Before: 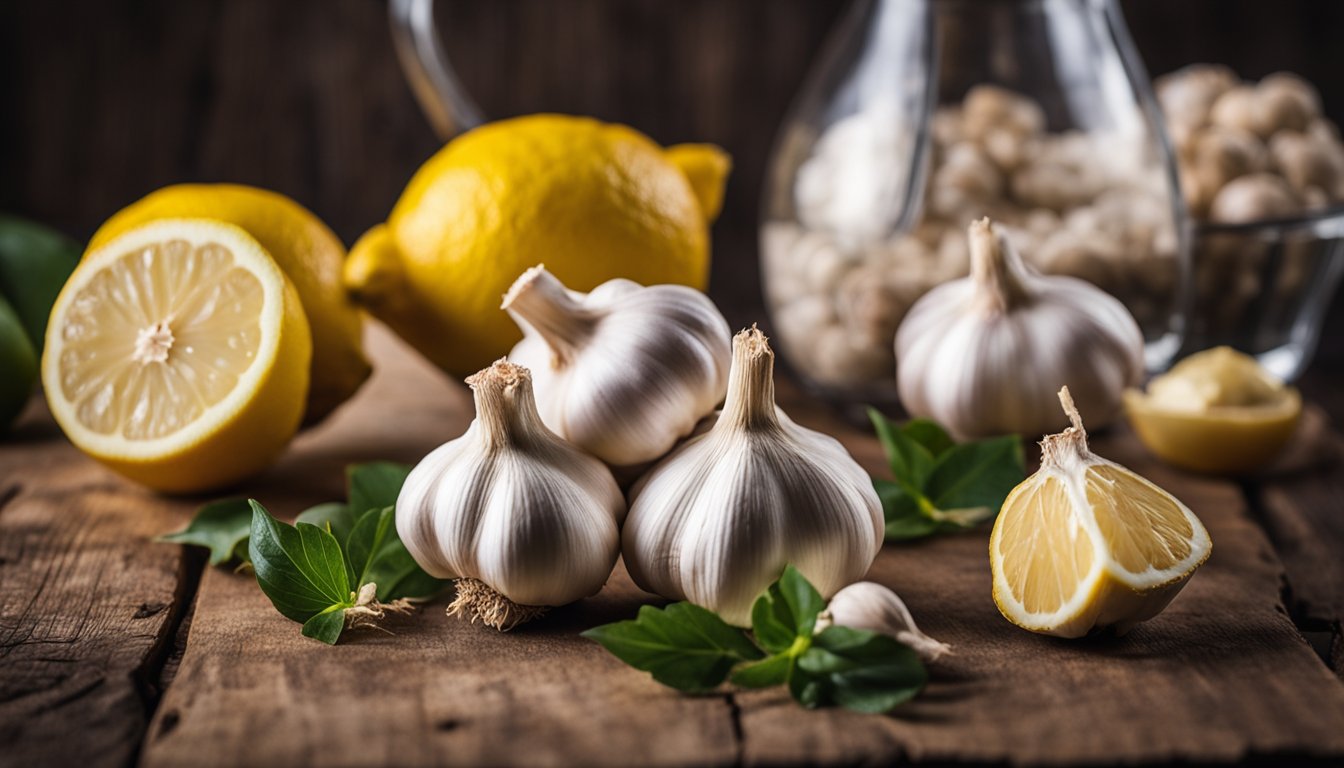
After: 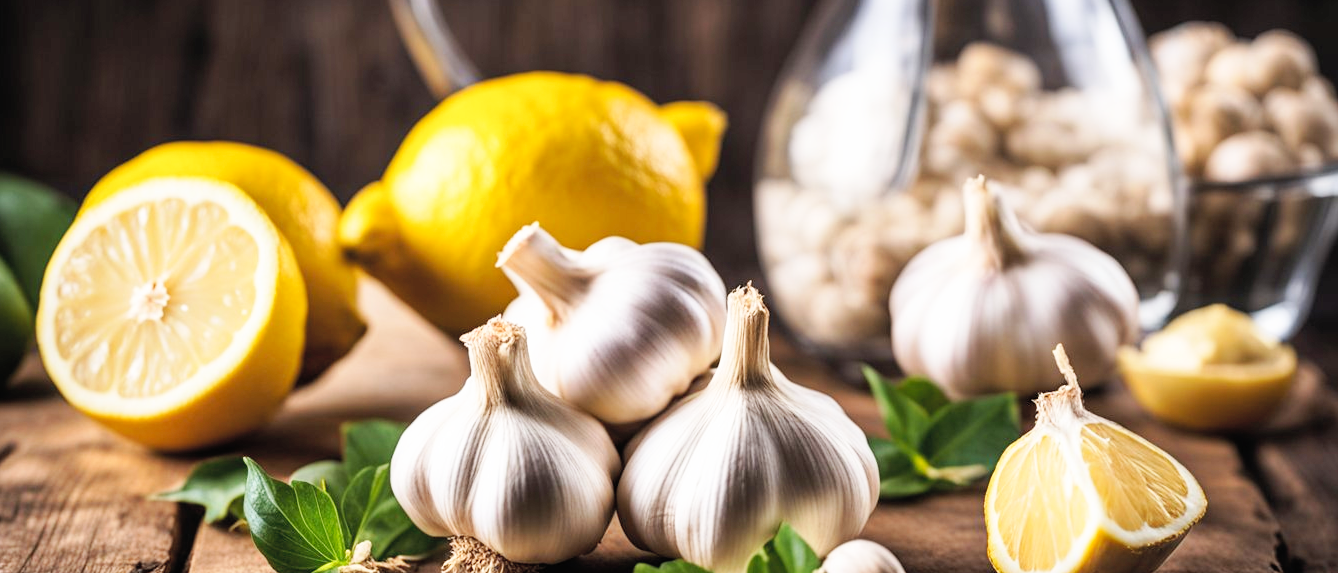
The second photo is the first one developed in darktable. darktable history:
contrast brightness saturation: brightness 0.15
crop: left 0.387%, top 5.469%, bottom 19.809%
base curve: curves: ch0 [(0, 0) (0.005, 0.002) (0.15, 0.3) (0.4, 0.7) (0.75, 0.95) (1, 1)], preserve colors none
